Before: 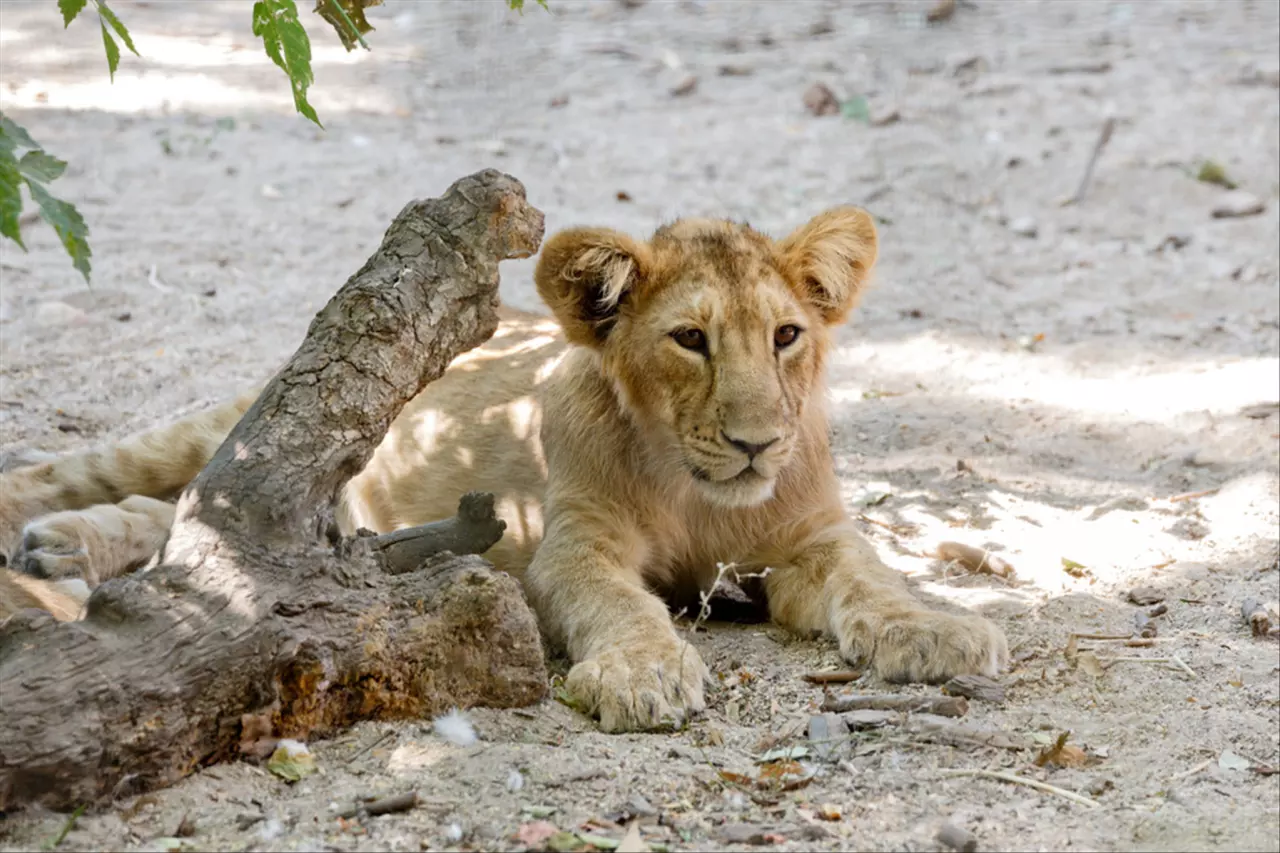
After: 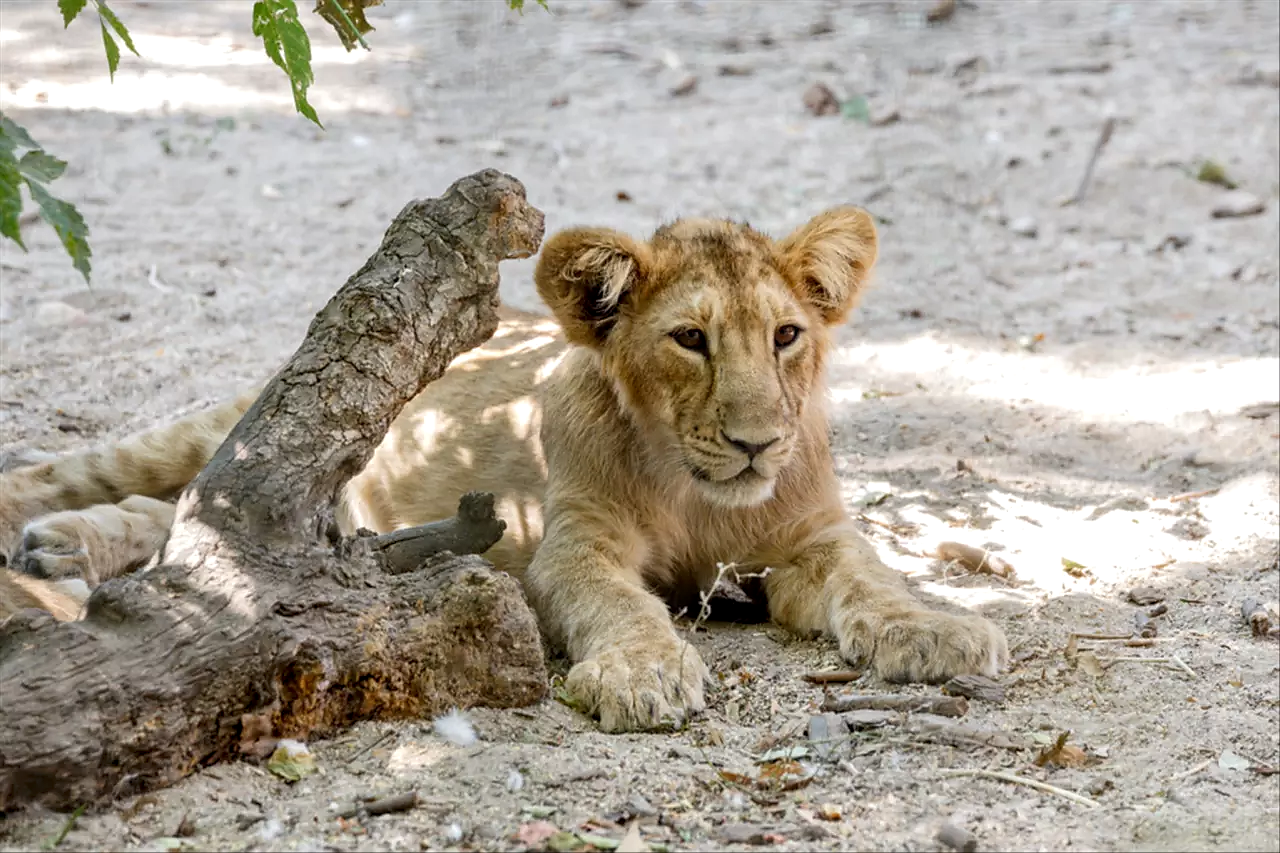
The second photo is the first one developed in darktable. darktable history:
sharpen: radius 1.024, threshold 0.867
local contrast: on, module defaults
exposure: exposure 0.014 EV, compensate highlight preservation false
